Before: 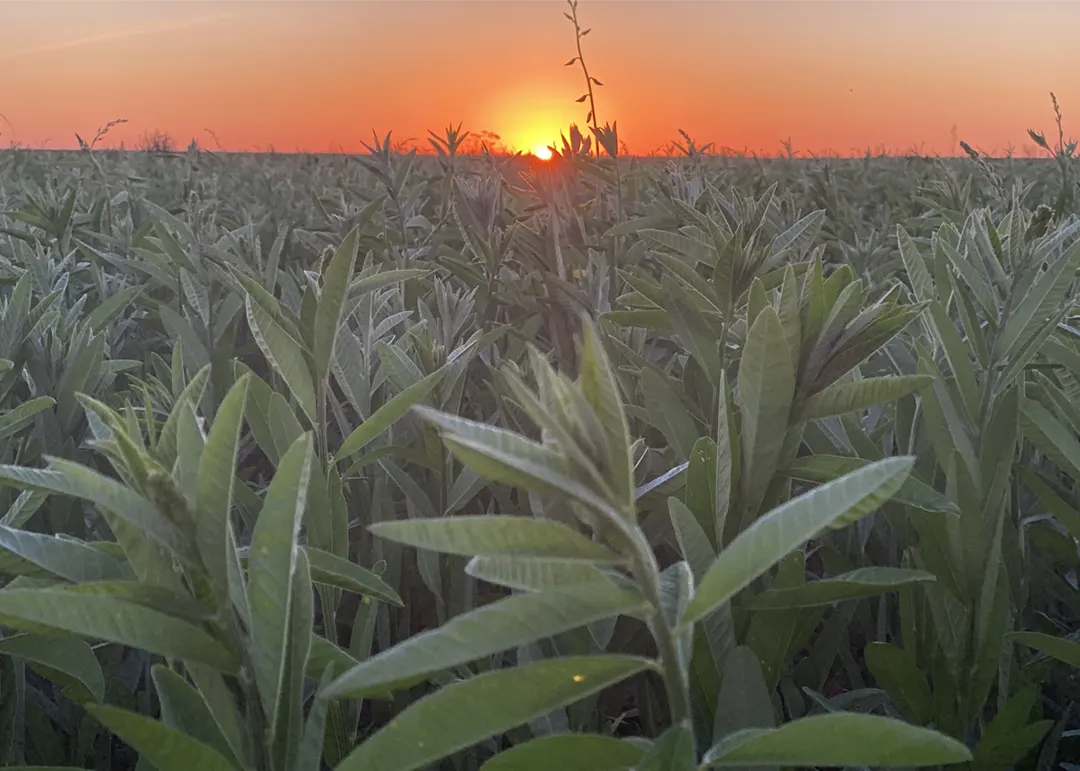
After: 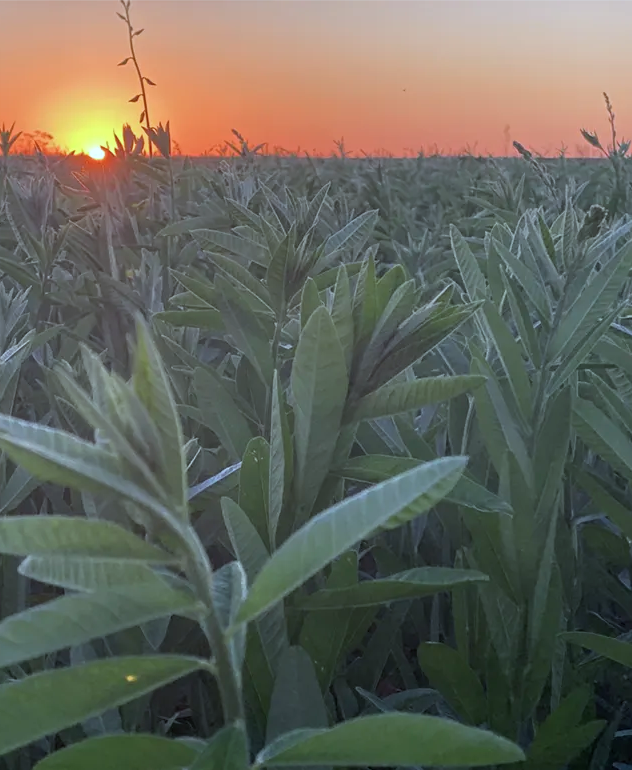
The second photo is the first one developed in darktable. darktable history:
crop: left 41.402%
color calibration: illuminant F (fluorescent), F source F9 (Cool White Deluxe 4150 K) – high CRI, x 0.374, y 0.373, temperature 4158.34 K
